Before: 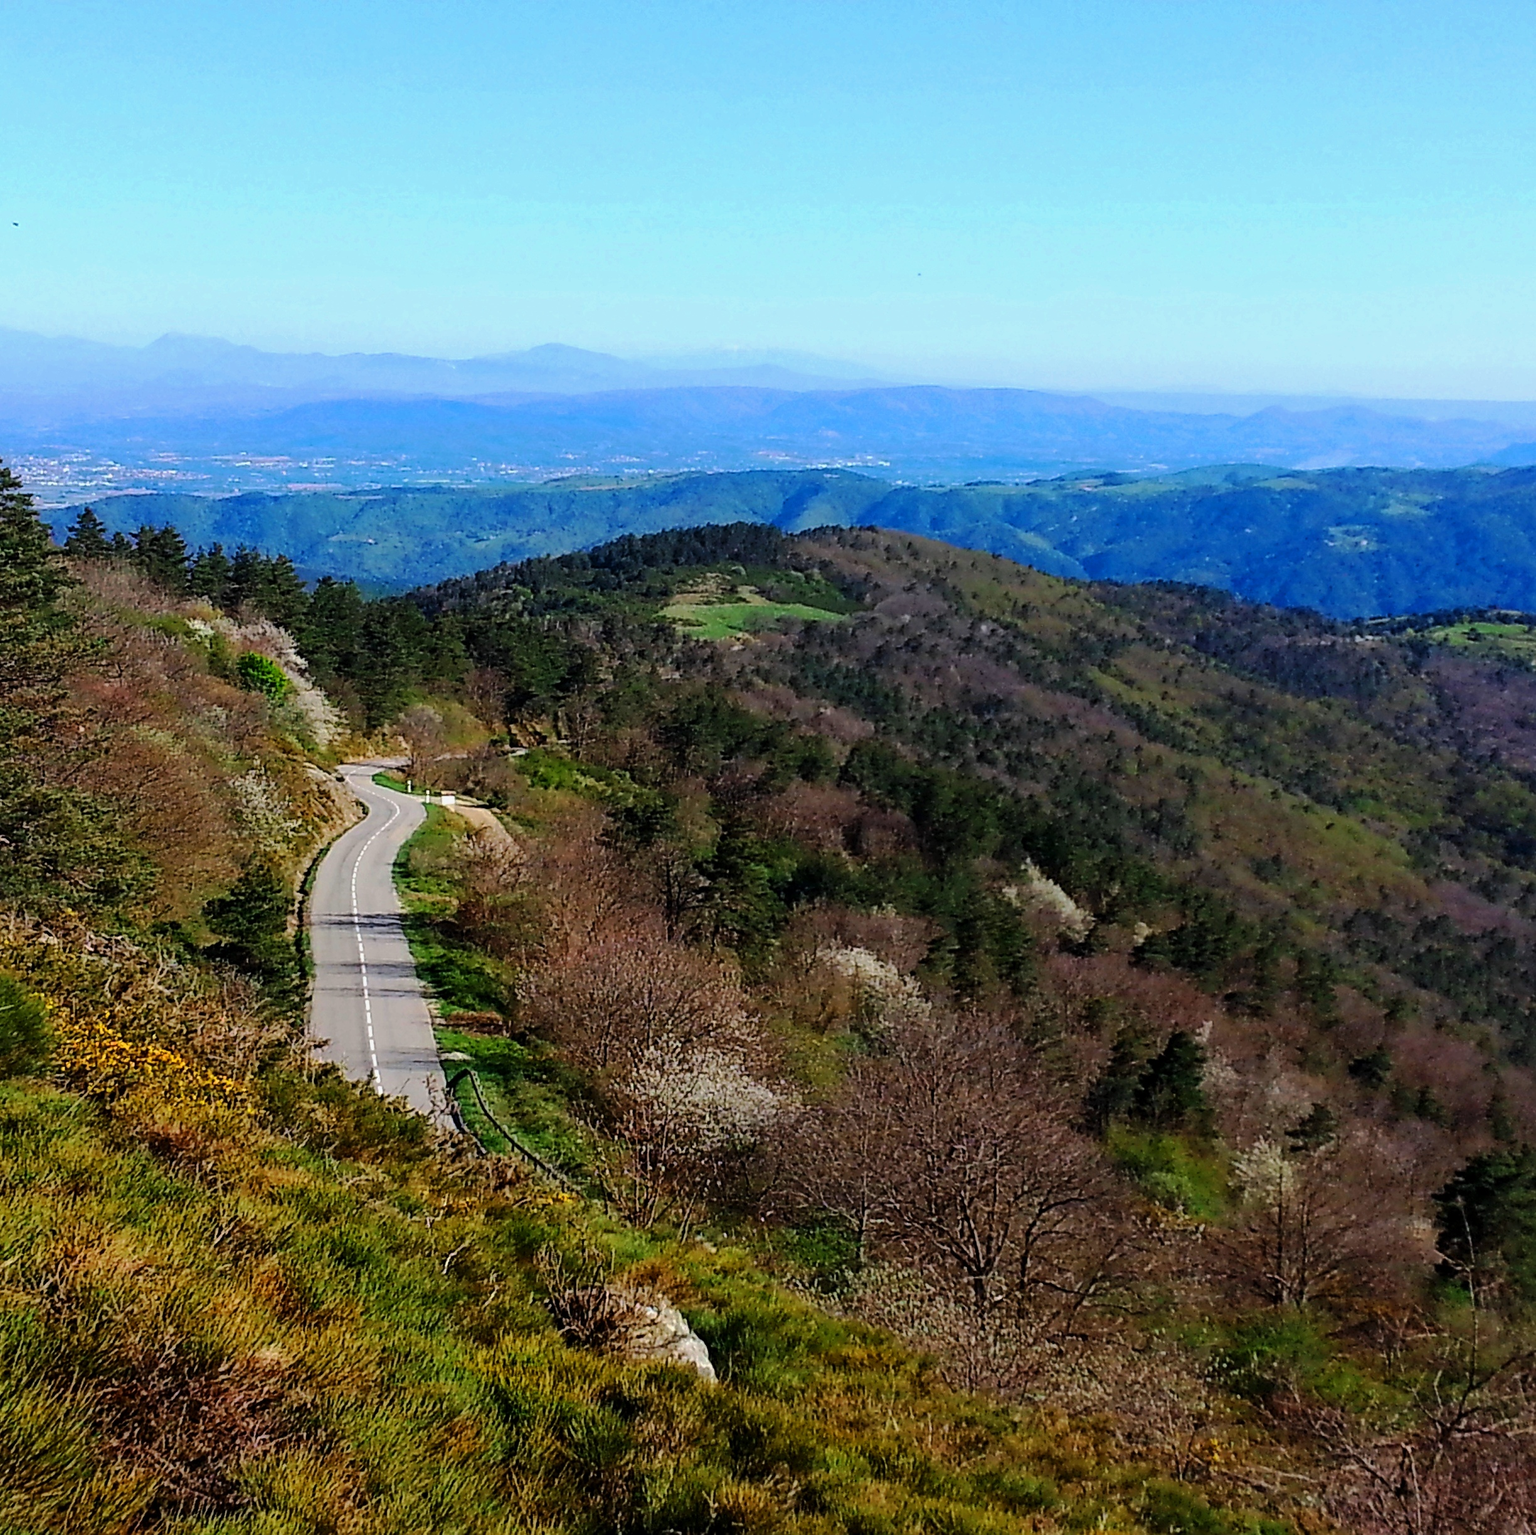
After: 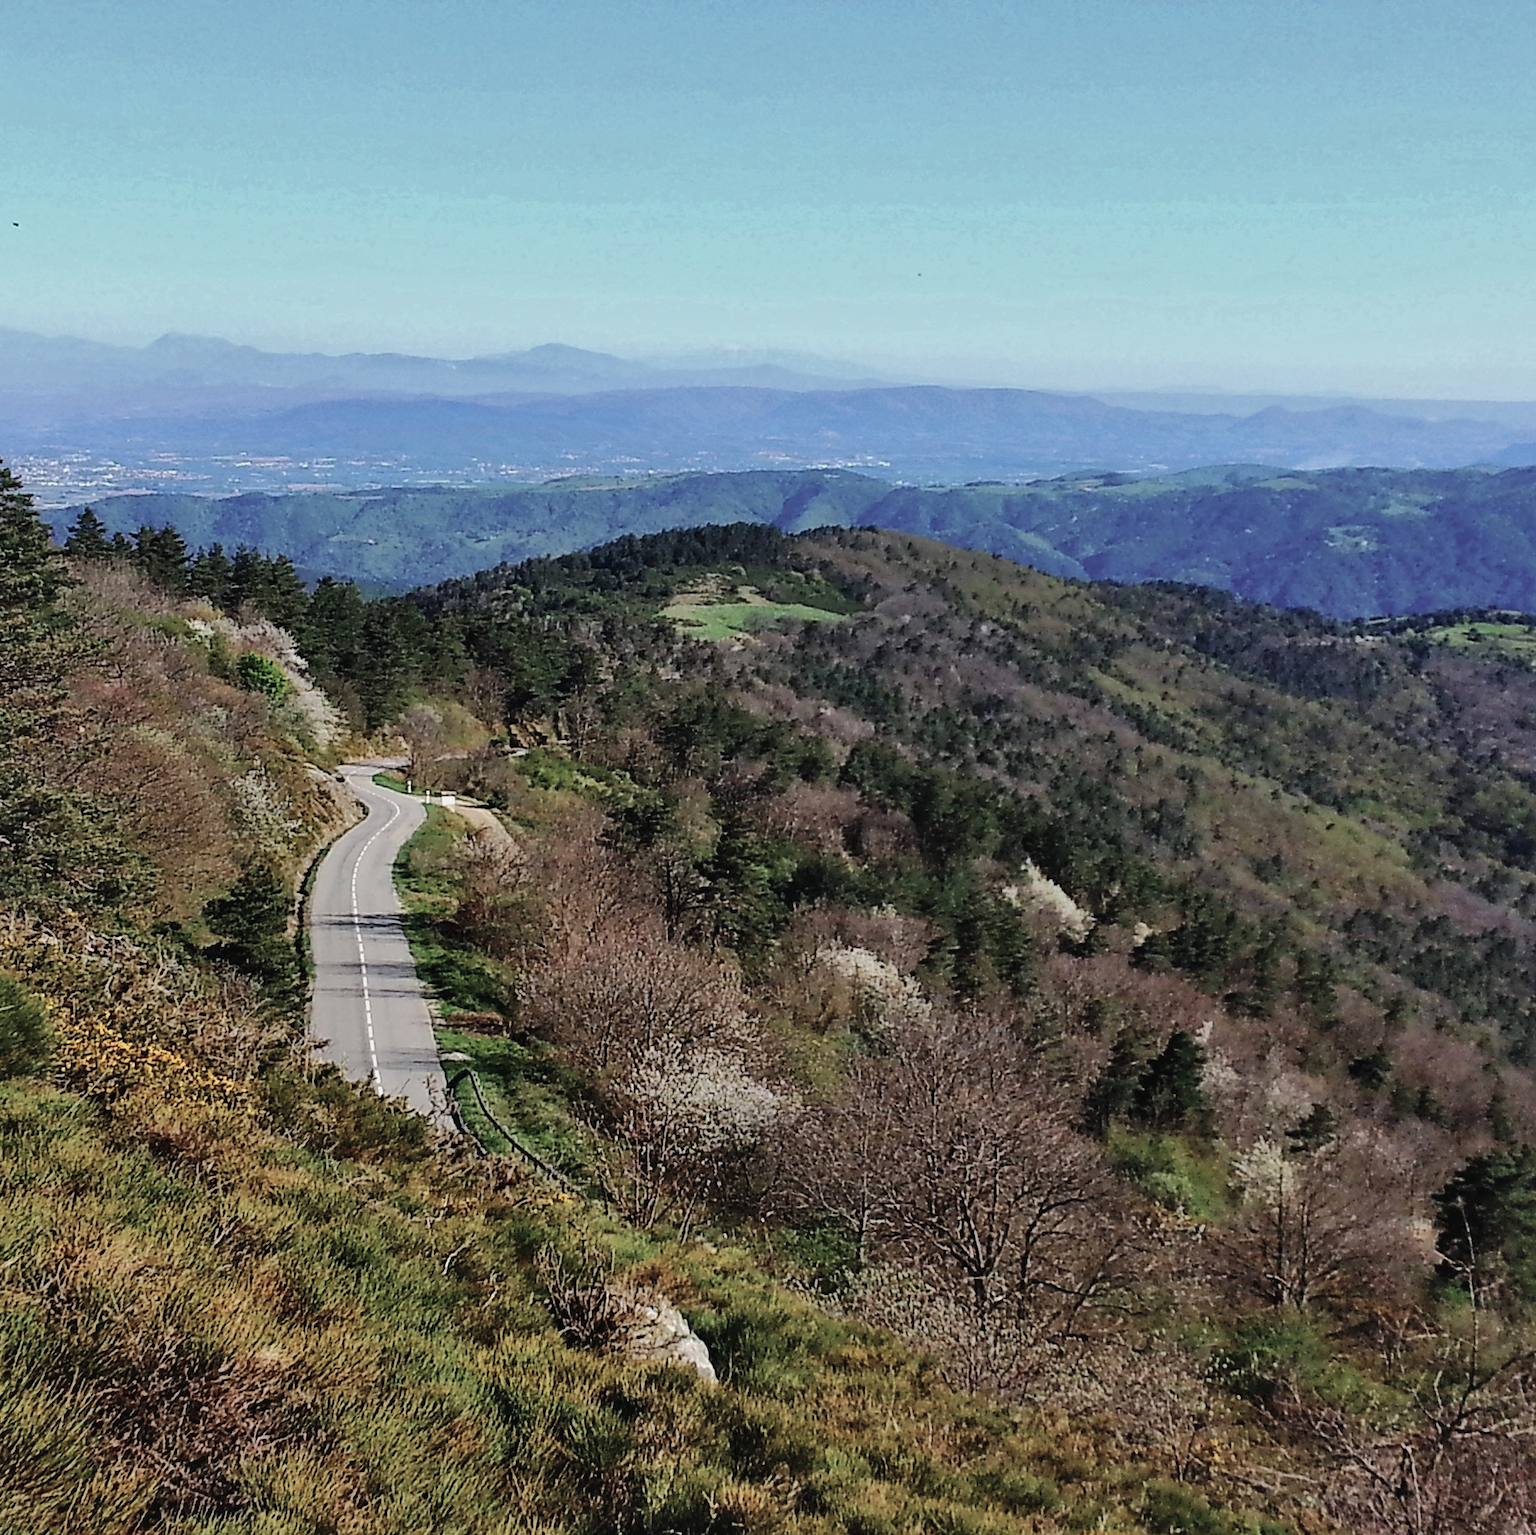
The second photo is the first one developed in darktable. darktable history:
local contrast: mode bilateral grid, contrast 99, coarseness 100, detail 109%, midtone range 0.2
shadows and highlights: radius 136.3, soften with gaussian
contrast brightness saturation: contrast -0.059, saturation -0.399
